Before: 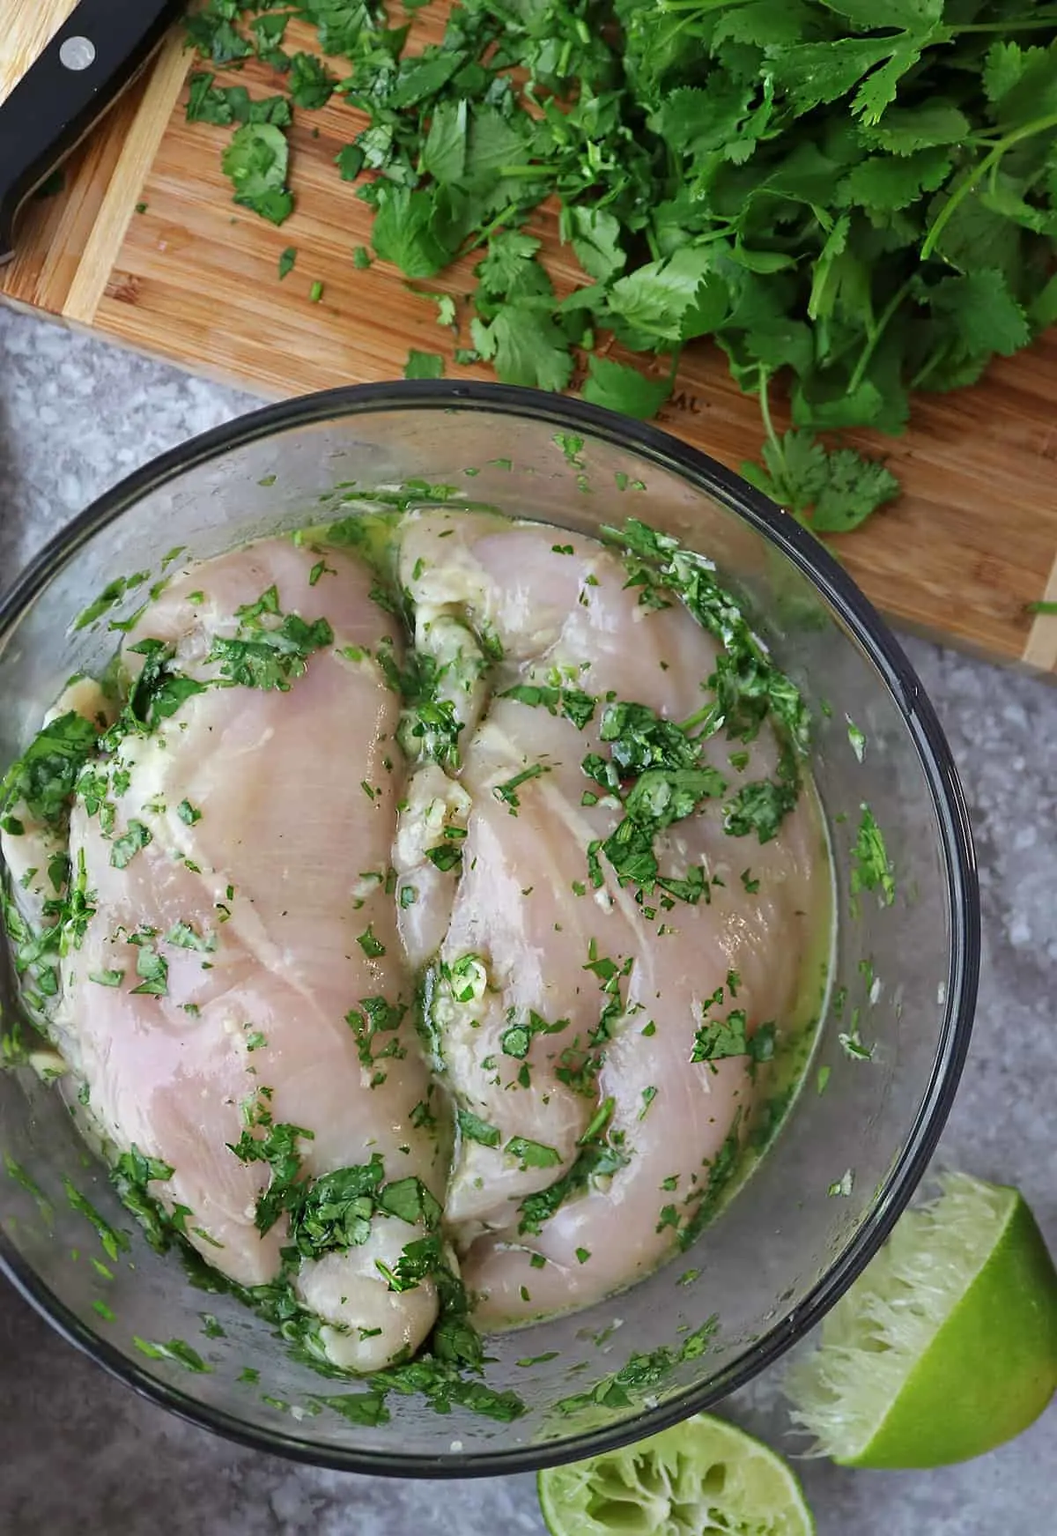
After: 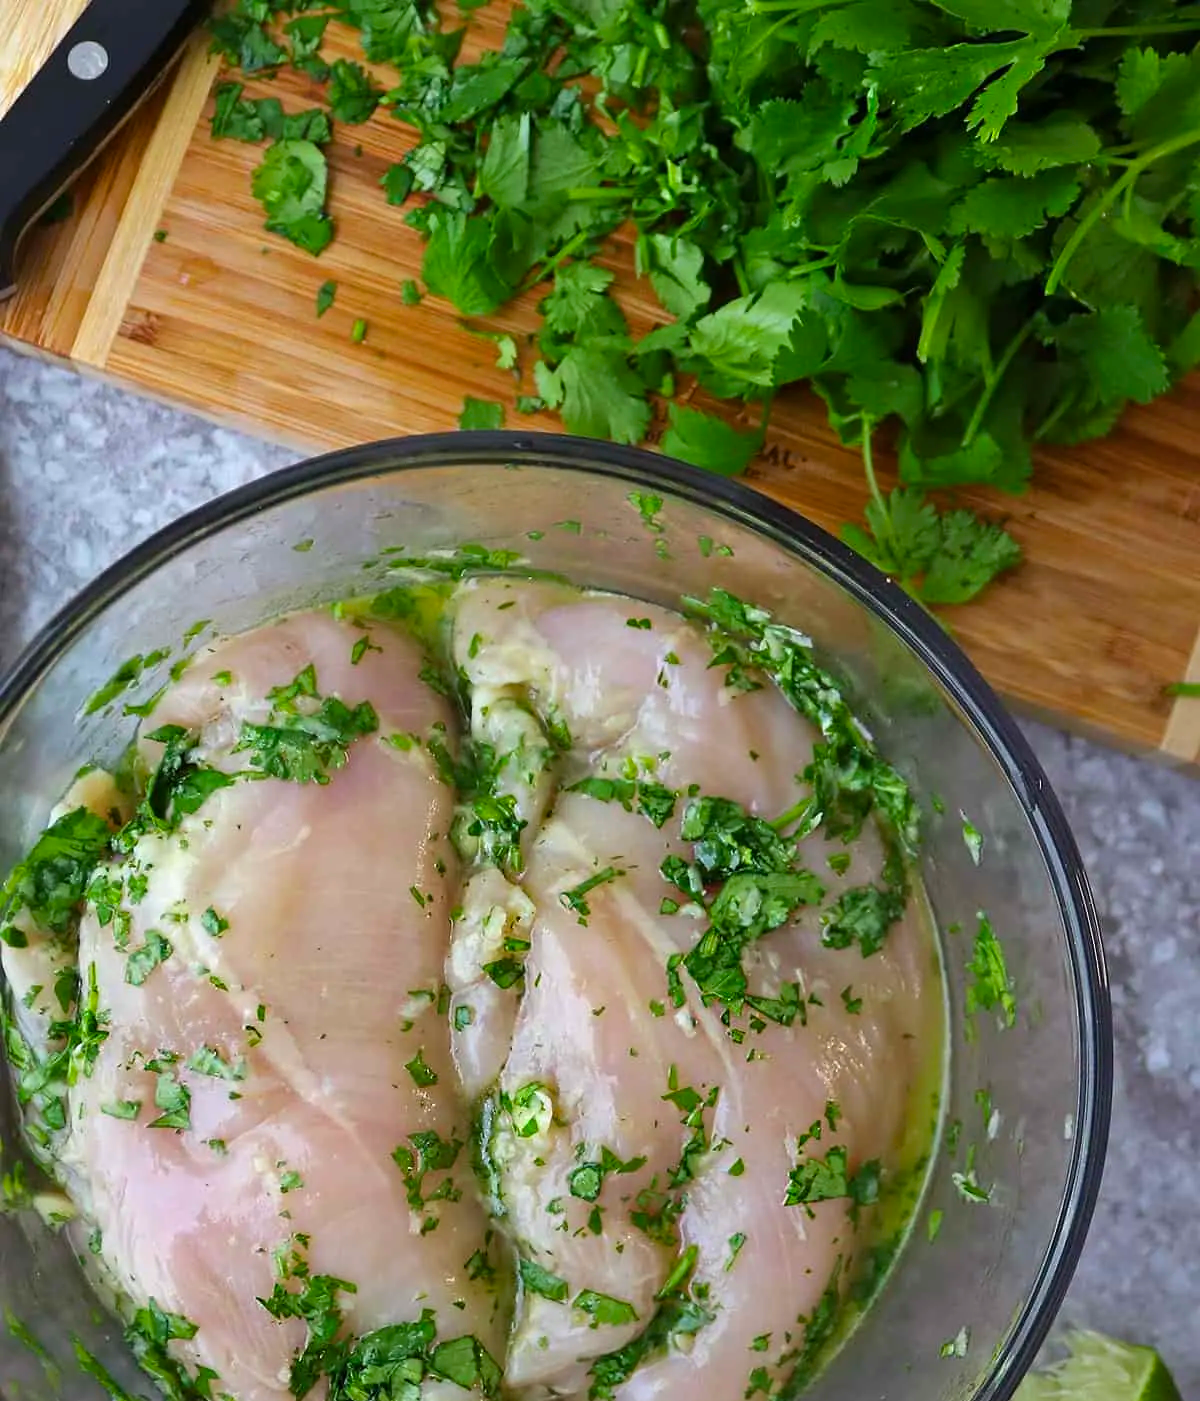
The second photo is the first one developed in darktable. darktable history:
crop: bottom 19.604%
color balance rgb: perceptual saturation grading › global saturation 0.143%, global vibrance 50.227%
tone equalizer: mask exposure compensation -0.504 EV
